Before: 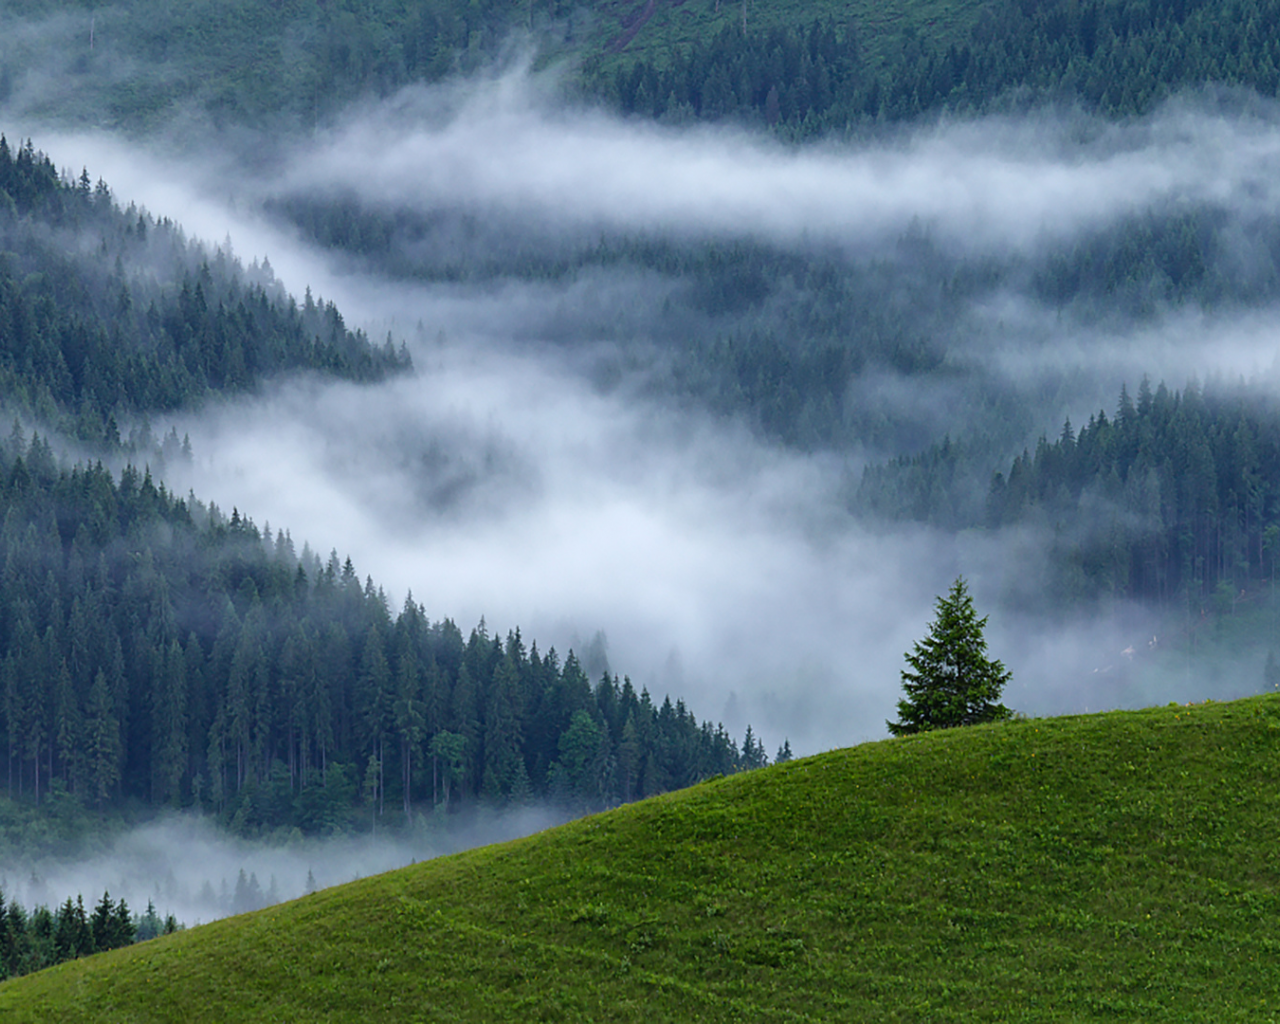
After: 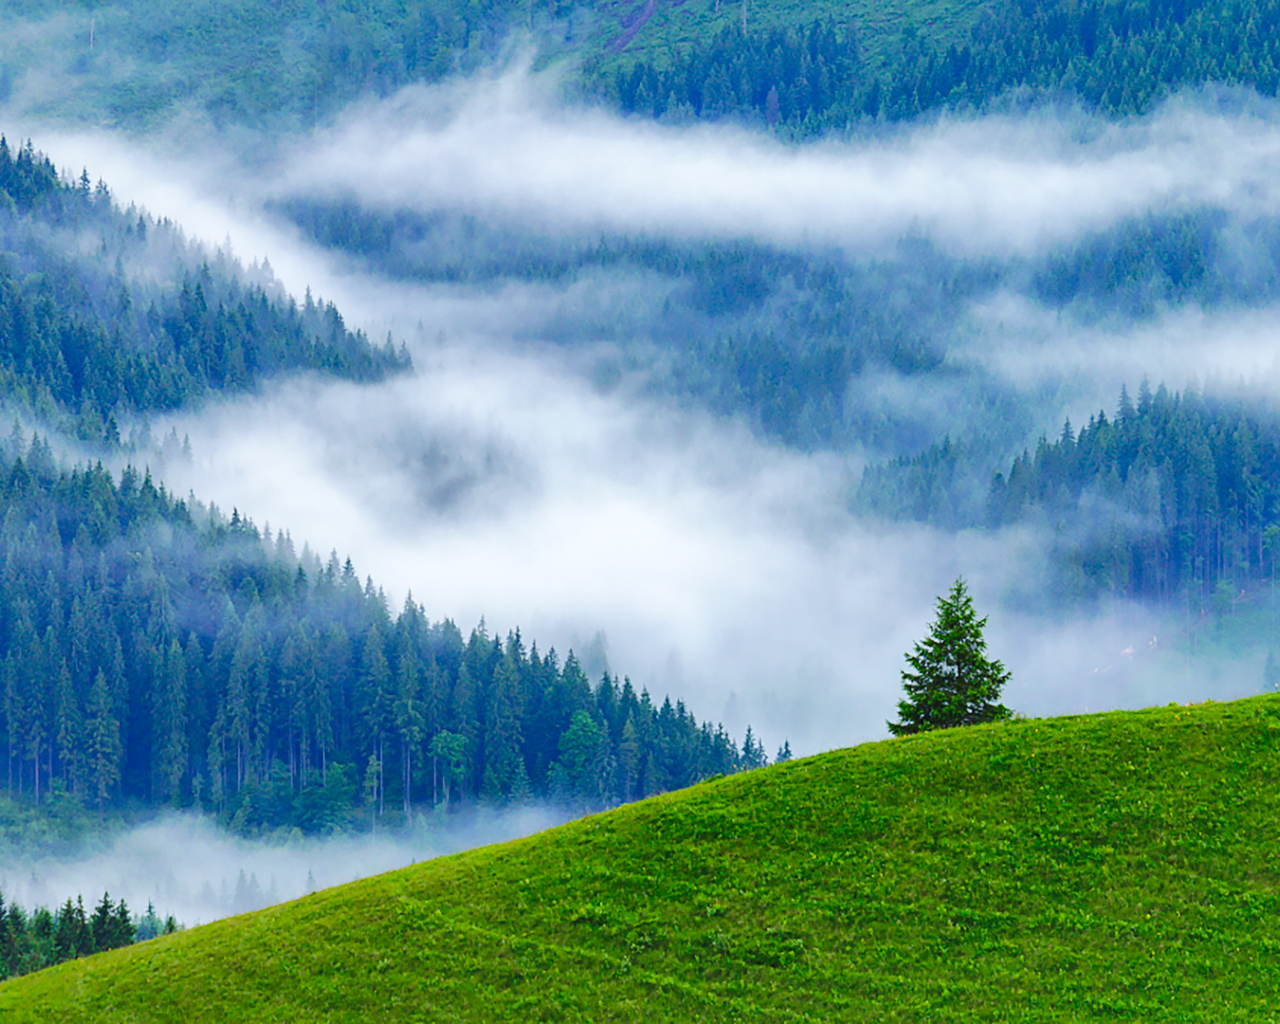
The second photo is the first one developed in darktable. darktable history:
levels: levels [0, 0.43, 0.984]
shadows and highlights: highlights color adjustment 32.47%
base curve: curves: ch0 [(0, 0) (0.032, 0.025) (0.121, 0.166) (0.206, 0.329) (0.605, 0.79) (1, 1)], preserve colors none
